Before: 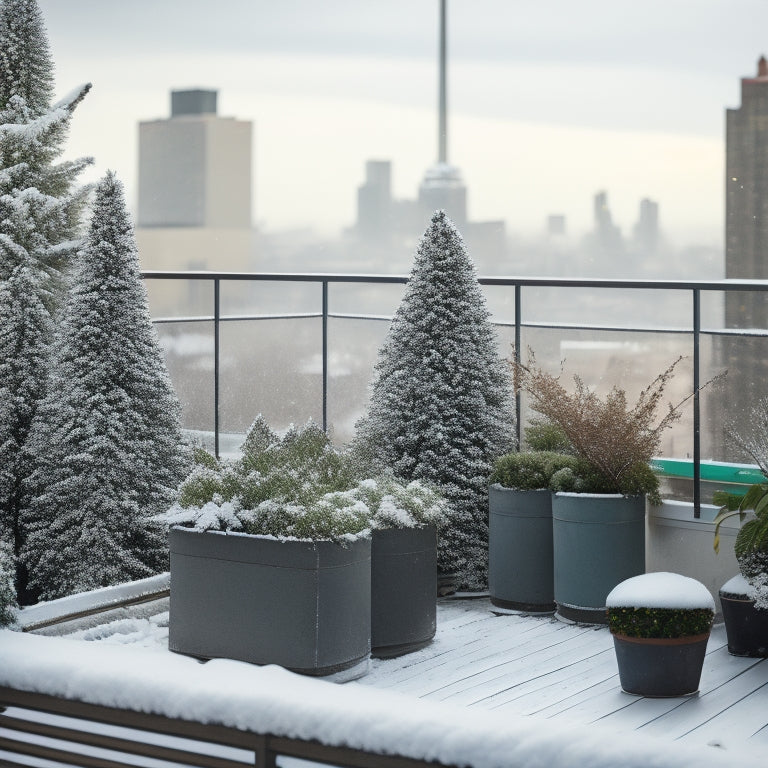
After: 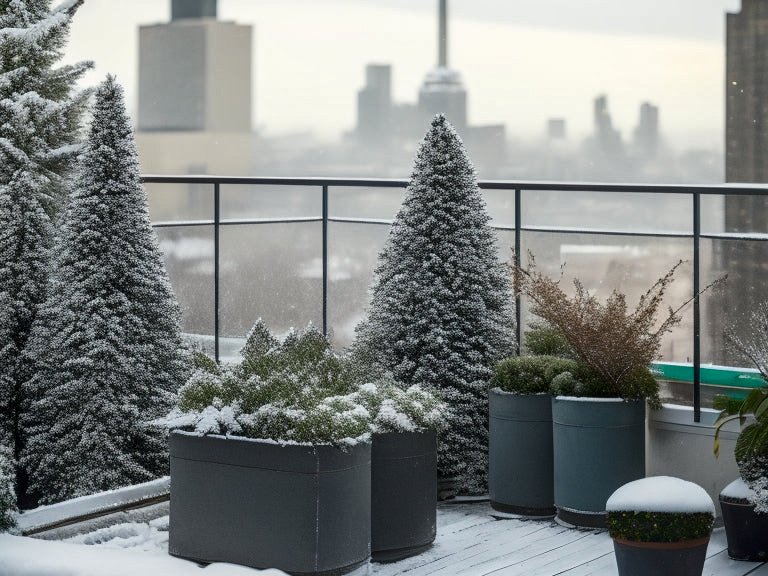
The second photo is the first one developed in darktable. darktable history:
contrast brightness saturation: contrast 0.07, brightness -0.13, saturation 0.06
local contrast: on, module defaults
crop and rotate: top 12.5%, bottom 12.5%
